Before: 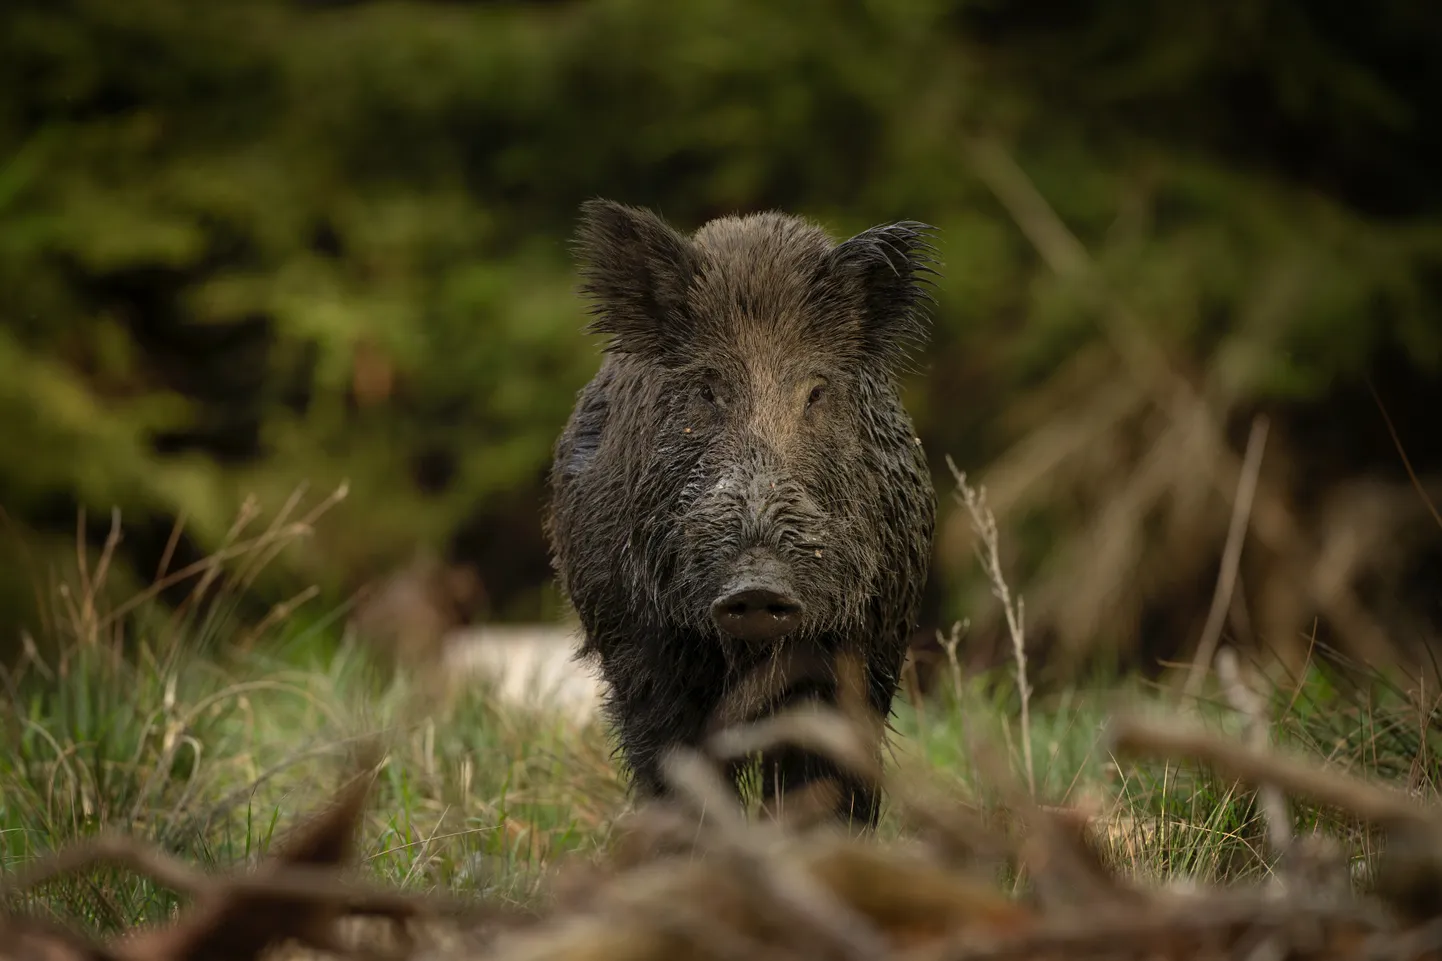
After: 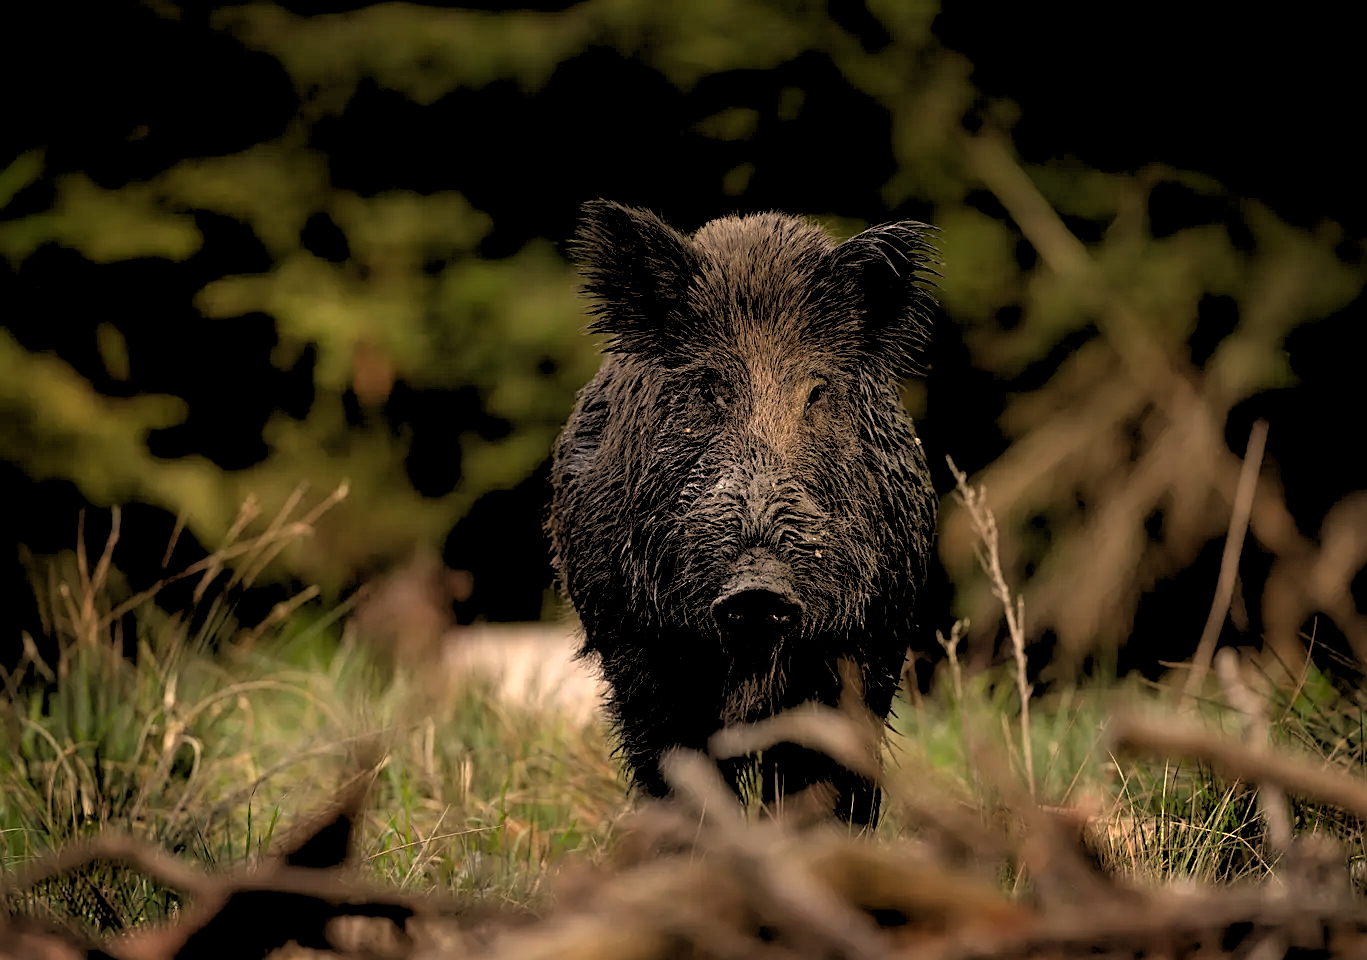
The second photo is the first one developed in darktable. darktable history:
crop and rotate: right 5.167%
rgb levels: levels [[0.029, 0.461, 0.922], [0, 0.5, 1], [0, 0.5, 1]]
white balance: red 1.127, blue 0.943
sharpen: on, module defaults
